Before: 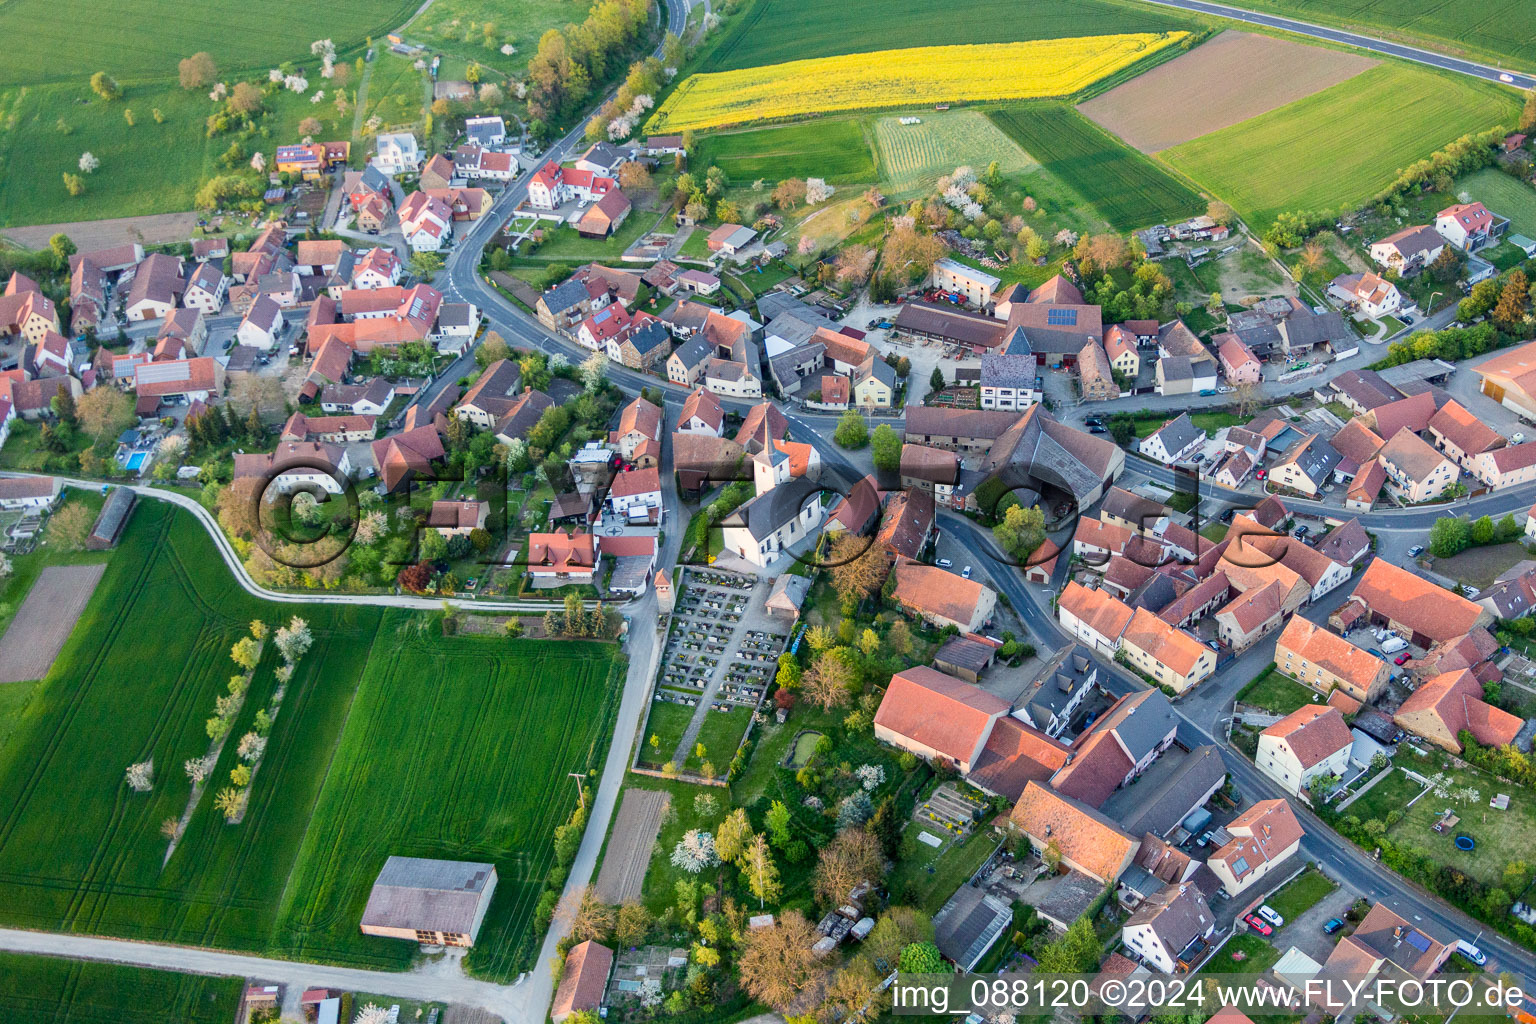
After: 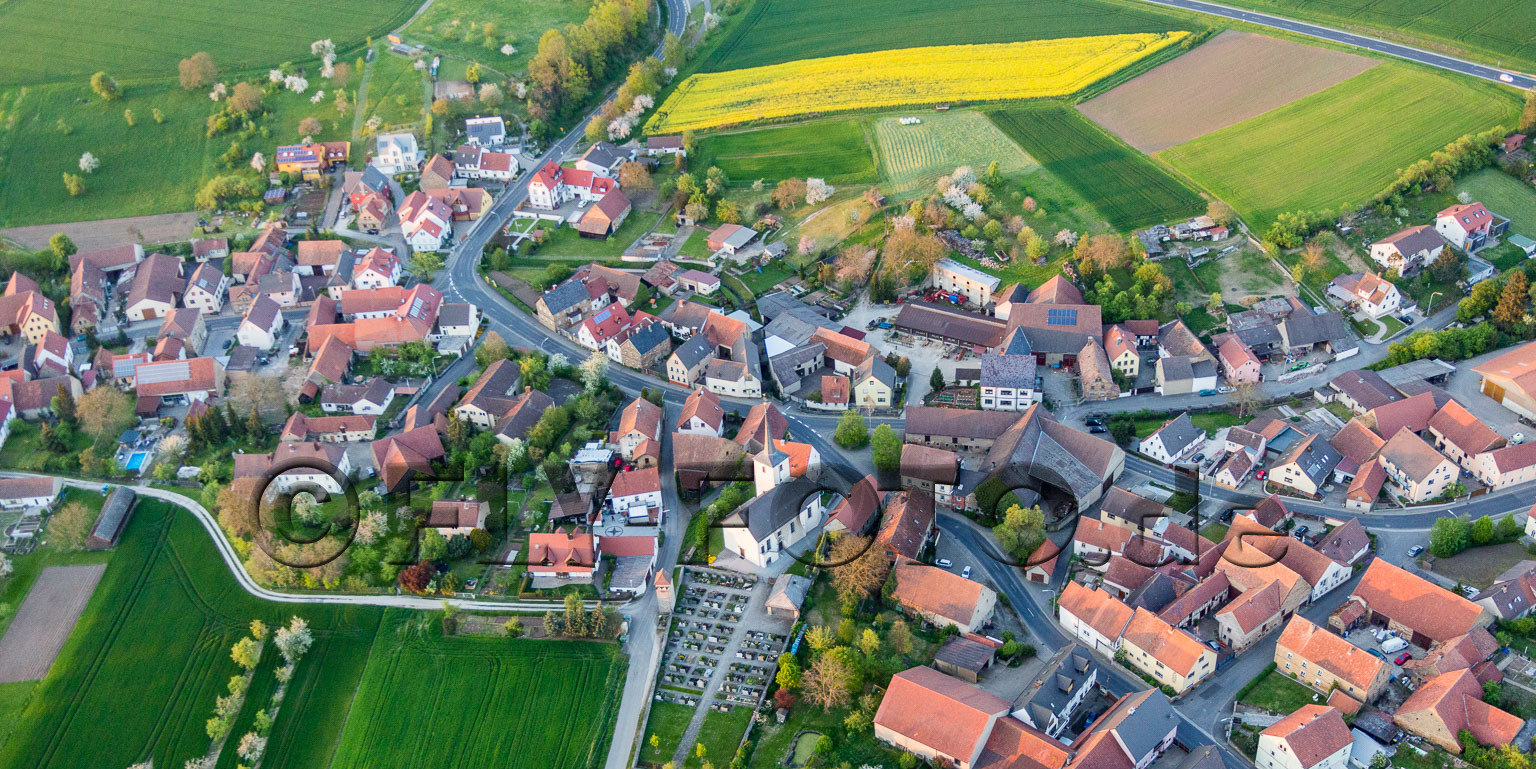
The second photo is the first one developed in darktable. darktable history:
crop: bottom 24.815%
